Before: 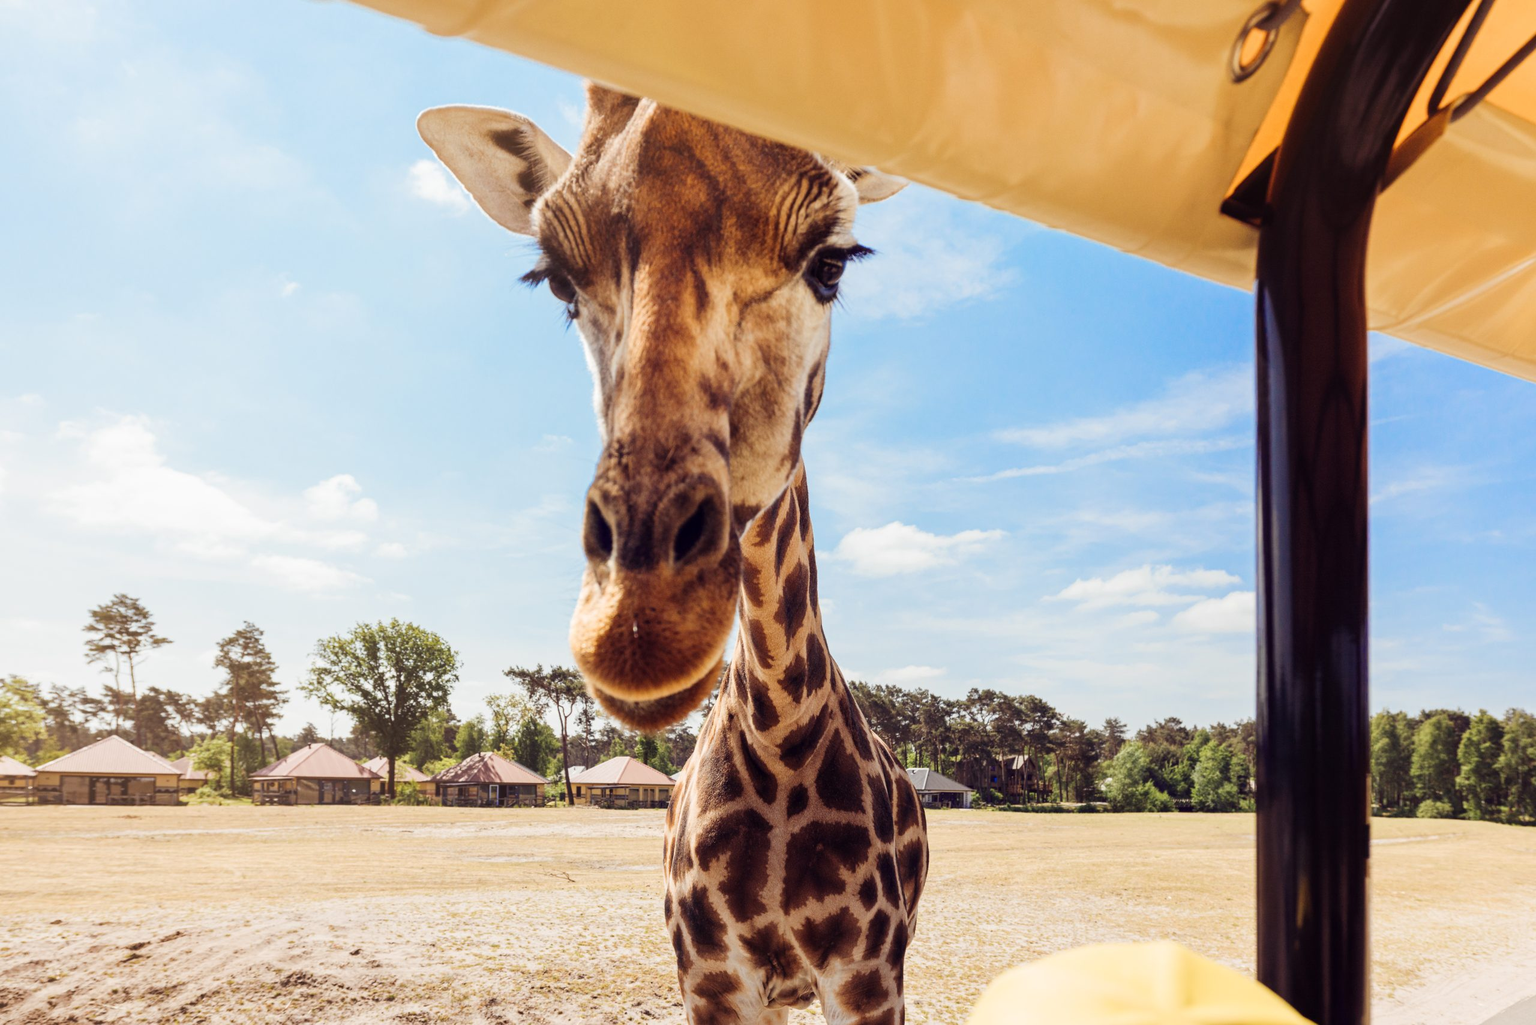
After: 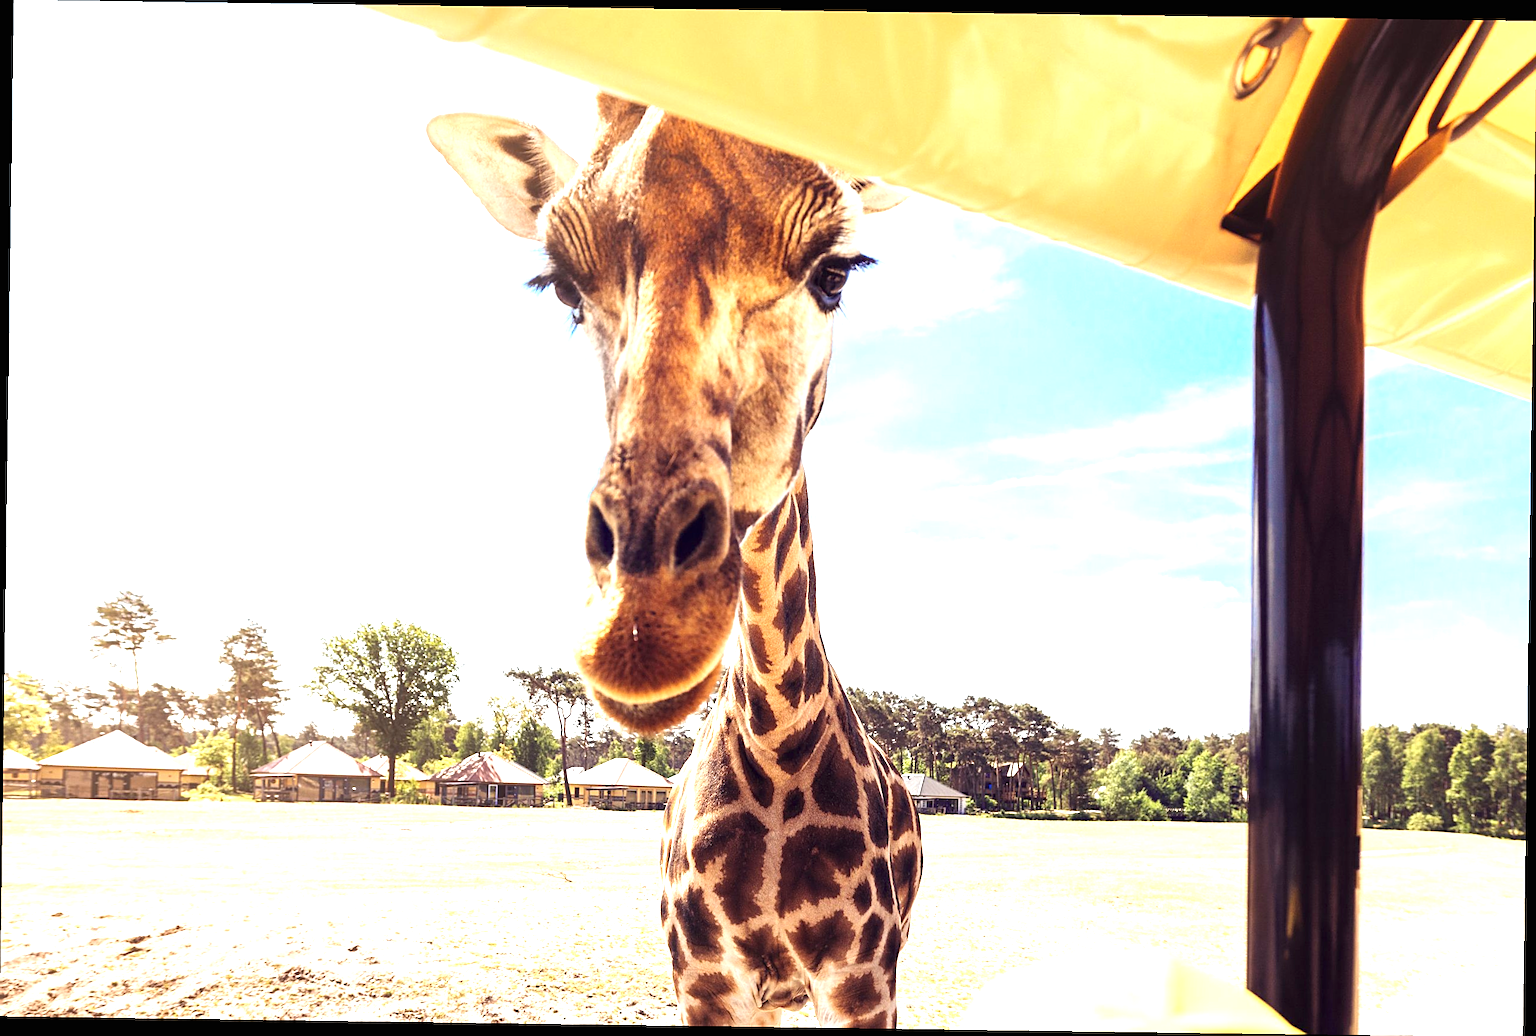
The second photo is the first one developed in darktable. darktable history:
white balance: emerald 1
rotate and perspective: rotation 0.8°, automatic cropping off
exposure: black level correction 0, exposure 1.2 EV, compensate highlight preservation false
sharpen: on, module defaults
